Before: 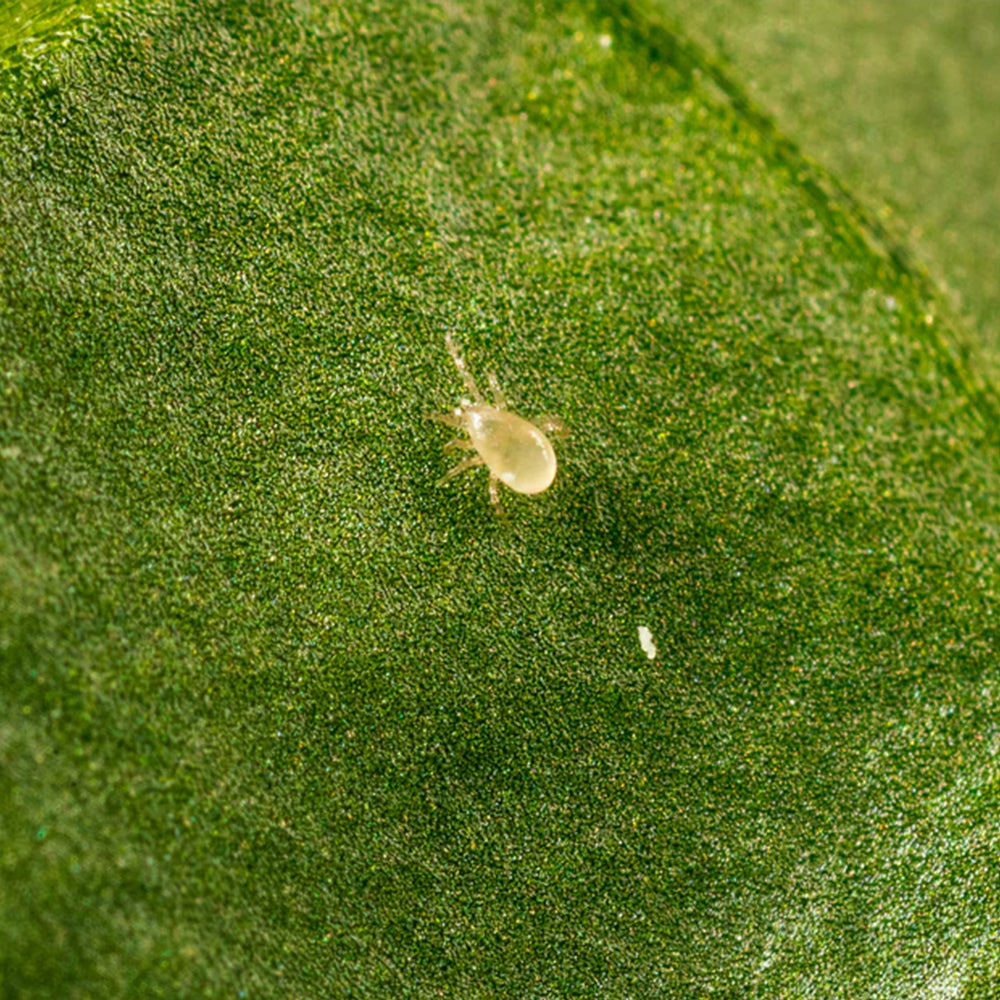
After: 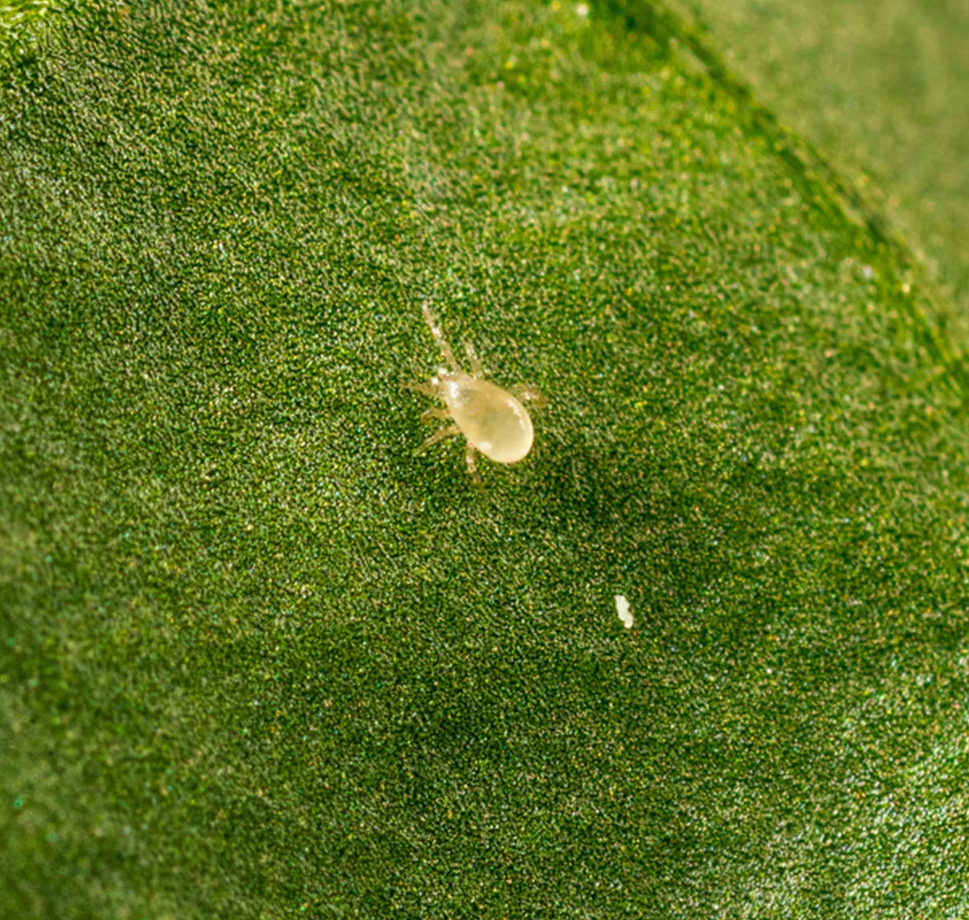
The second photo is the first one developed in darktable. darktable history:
crop: left 2.331%, top 3.121%, right 0.76%, bottom 4.847%
